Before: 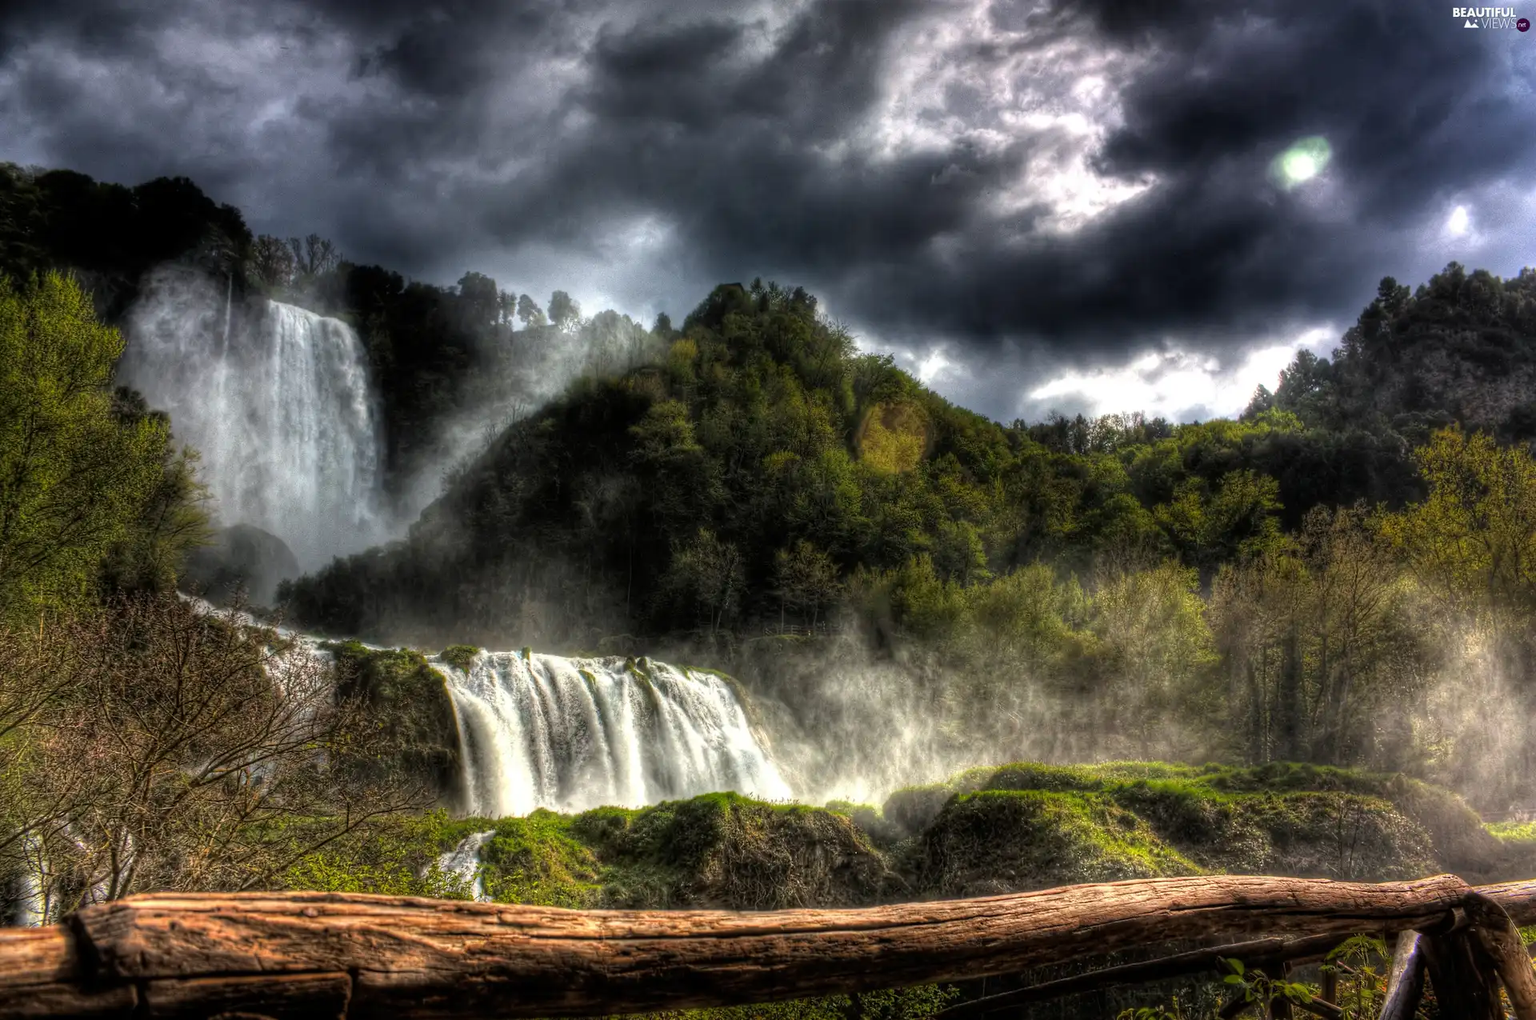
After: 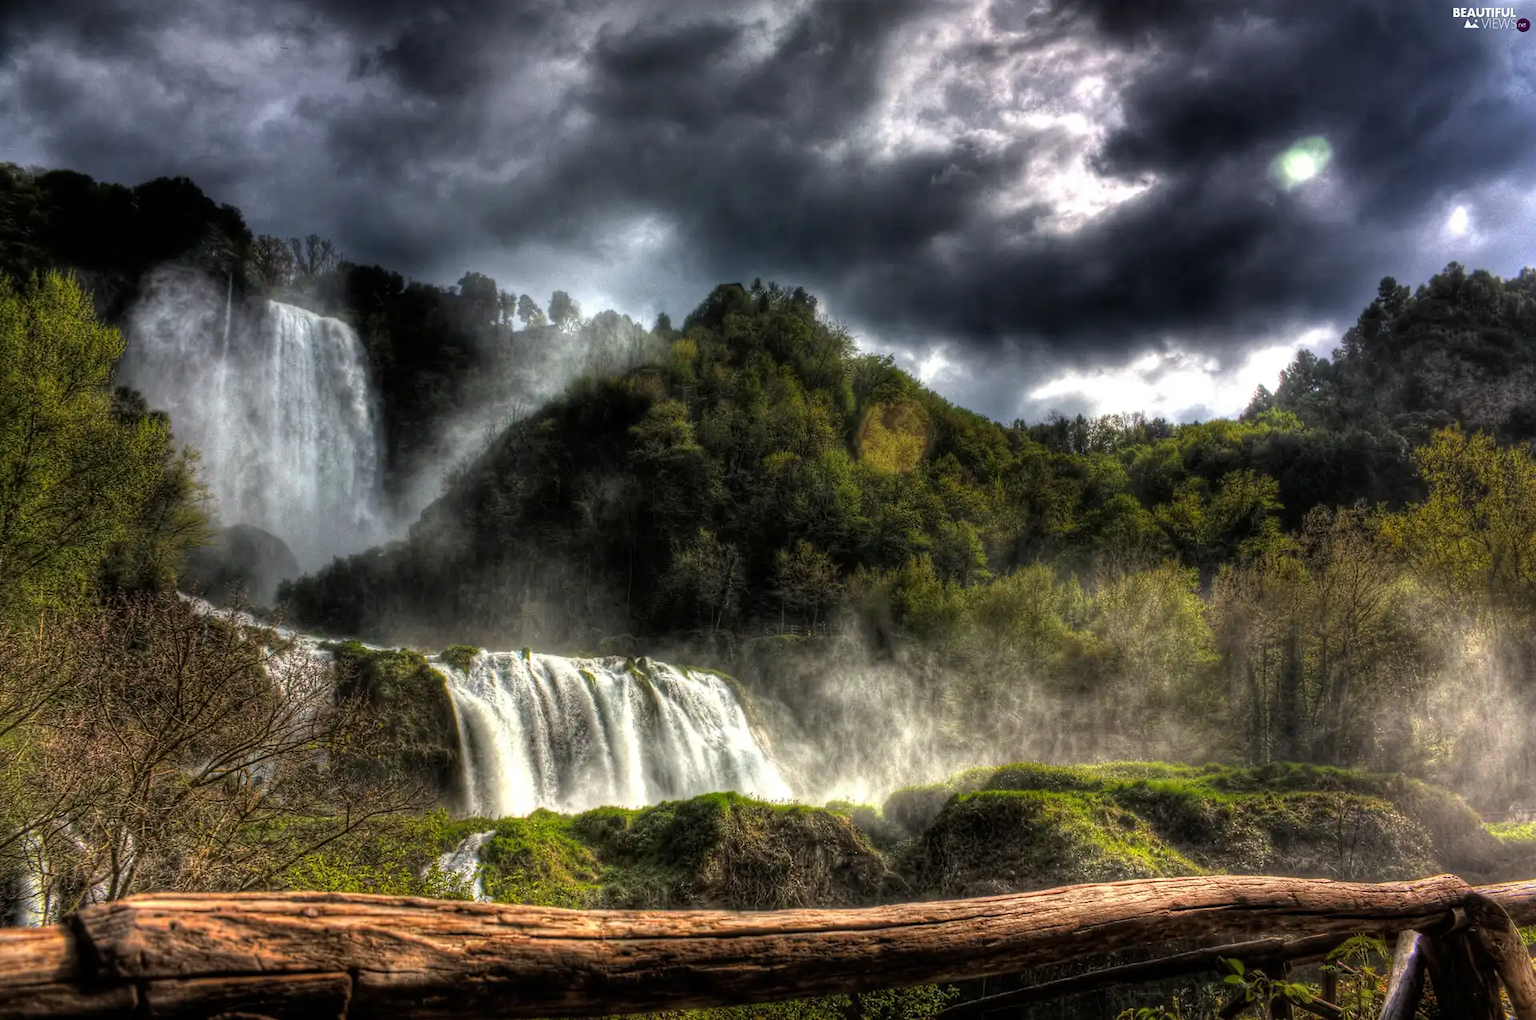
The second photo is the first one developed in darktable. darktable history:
shadows and highlights: shadows 24.5, highlights -78.15, soften with gaussian
